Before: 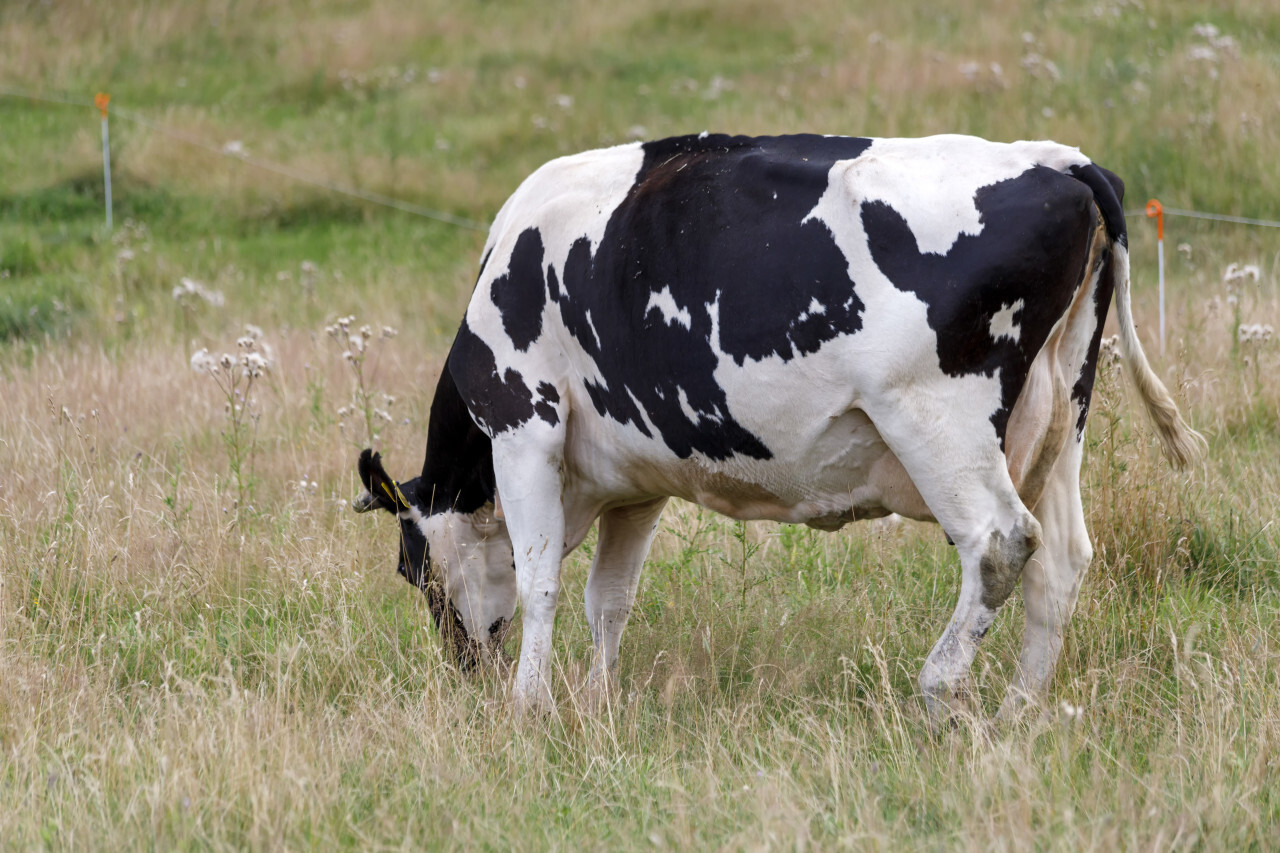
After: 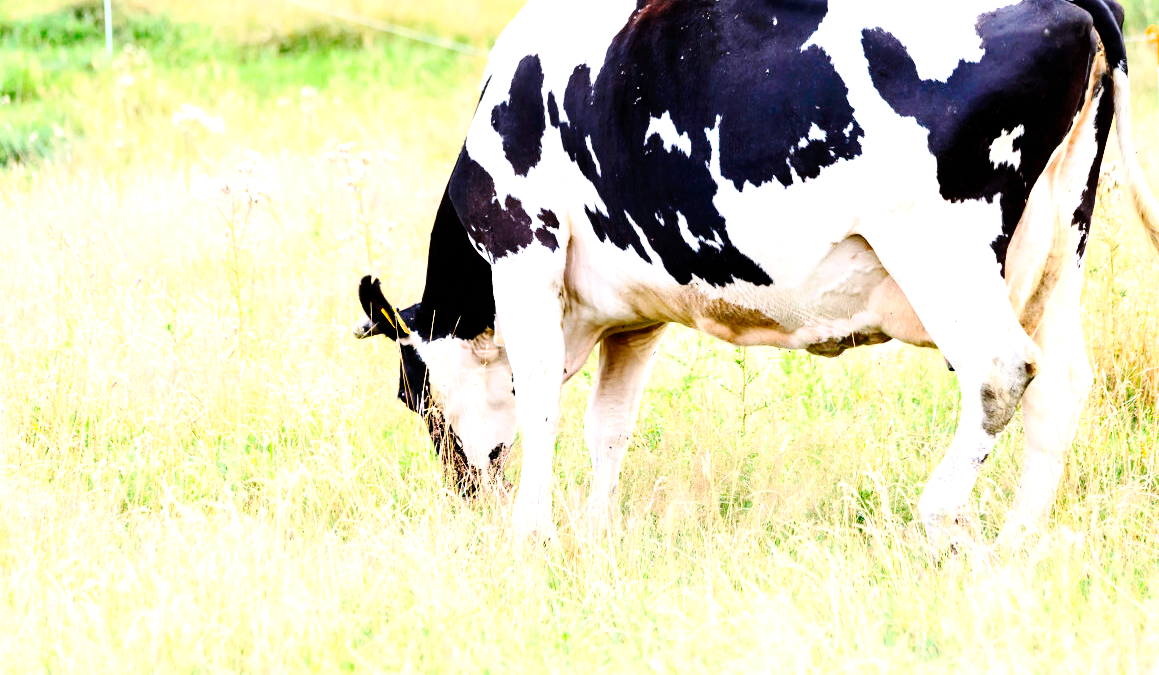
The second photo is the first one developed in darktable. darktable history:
tone equalizer: -8 EV -0.759 EV, -7 EV -0.692 EV, -6 EV -0.587 EV, -5 EV -0.414 EV, -3 EV 0.389 EV, -2 EV 0.6 EV, -1 EV 0.687 EV, +0 EV 0.739 EV, edges refinement/feathering 500, mask exposure compensation -1.57 EV, preserve details no
exposure: black level correction 0, exposure 1.103 EV, compensate highlight preservation false
contrast brightness saturation: contrast 0.196, brightness 0.158, saturation 0.223
tone curve: curves: ch0 [(0, 0) (0.003, 0) (0.011, 0.001) (0.025, 0.003) (0.044, 0.005) (0.069, 0.012) (0.1, 0.023) (0.136, 0.039) (0.177, 0.088) (0.224, 0.15) (0.277, 0.24) (0.335, 0.337) (0.399, 0.437) (0.468, 0.535) (0.543, 0.629) (0.623, 0.71) (0.709, 0.782) (0.801, 0.856) (0.898, 0.94) (1, 1)], preserve colors none
crop: top 20.465%, right 9.446%, bottom 0.285%
